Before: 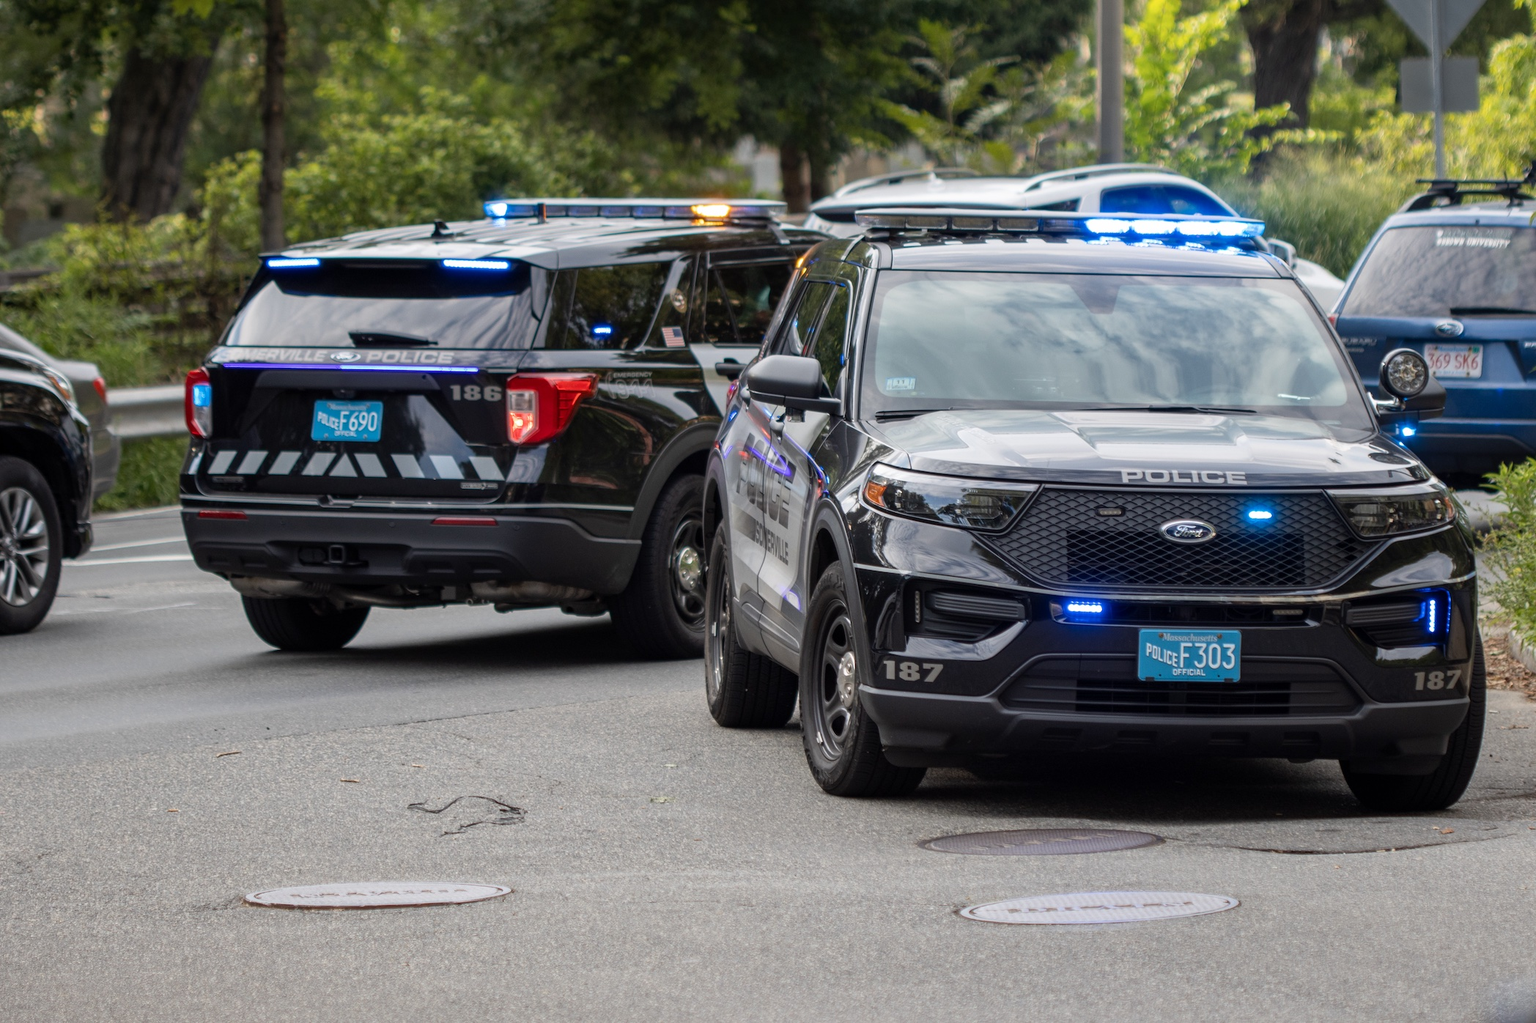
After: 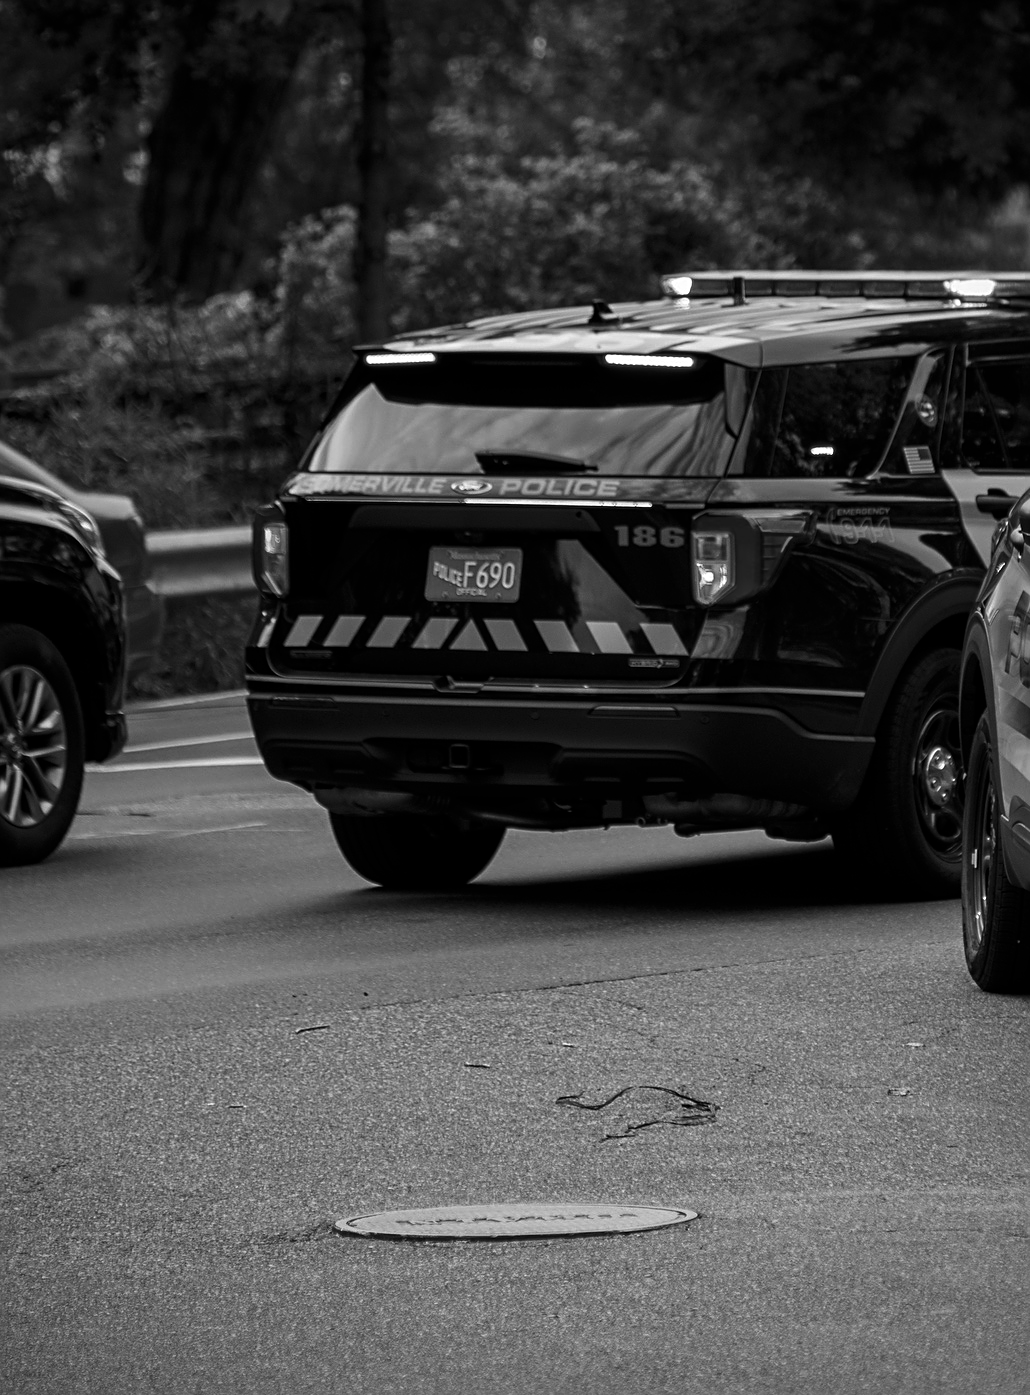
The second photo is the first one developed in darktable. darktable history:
crop and rotate: left 0%, top 0%, right 50.845%
sharpen: on, module defaults
vignetting: fall-off radius 60.92%
monochrome: on, module defaults
levels: levels [0, 0.618, 1]
